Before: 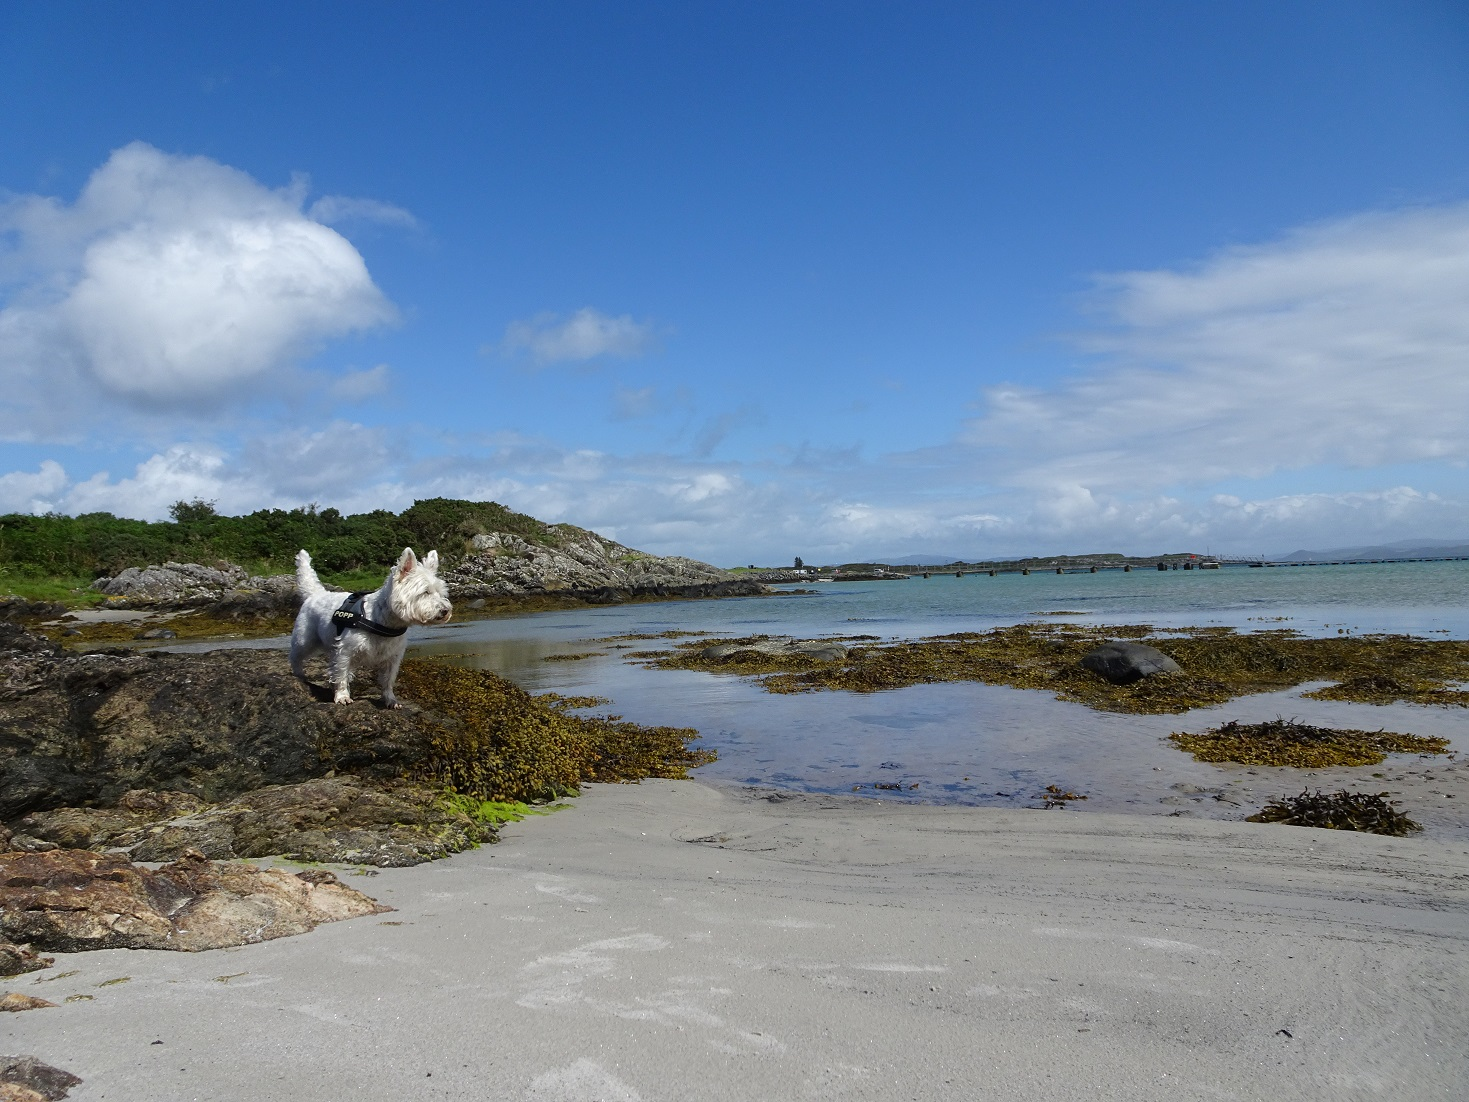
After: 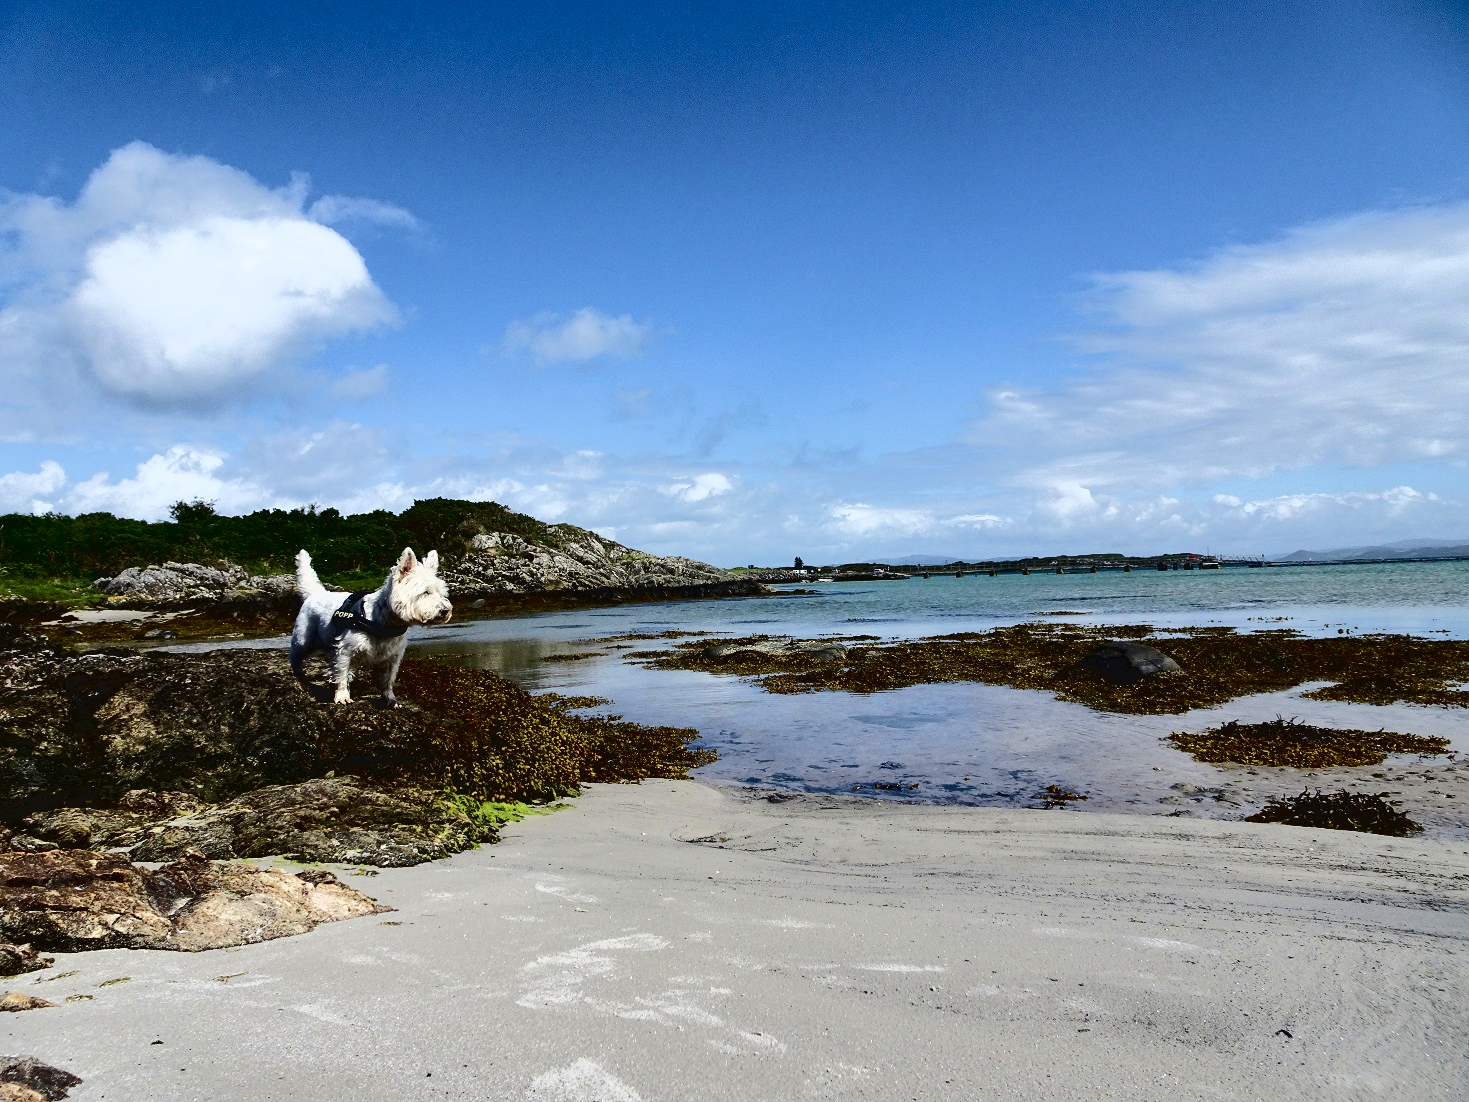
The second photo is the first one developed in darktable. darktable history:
shadows and highlights: low approximation 0.01, soften with gaussian
tone curve: curves: ch0 [(0, 0) (0.003, 0.043) (0.011, 0.043) (0.025, 0.035) (0.044, 0.042) (0.069, 0.035) (0.1, 0.03) (0.136, 0.017) (0.177, 0.03) (0.224, 0.06) (0.277, 0.118) (0.335, 0.189) (0.399, 0.297) (0.468, 0.483) (0.543, 0.631) (0.623, 0.746) (0.709, 0.823) (0.801, 0.944) (0.898, 0.966) (1, 1)], color space Lab, independent channels, preserve colors none
velvia: on, module defaults
